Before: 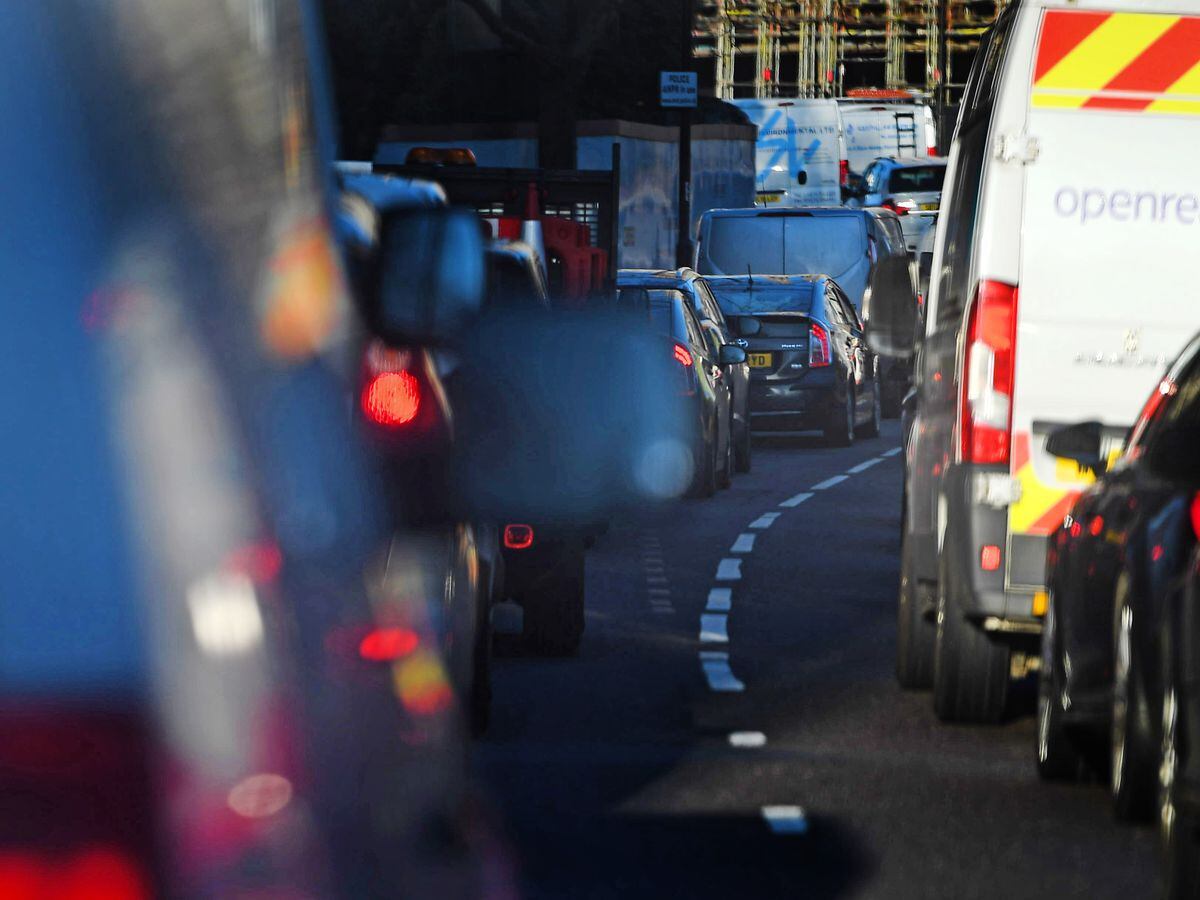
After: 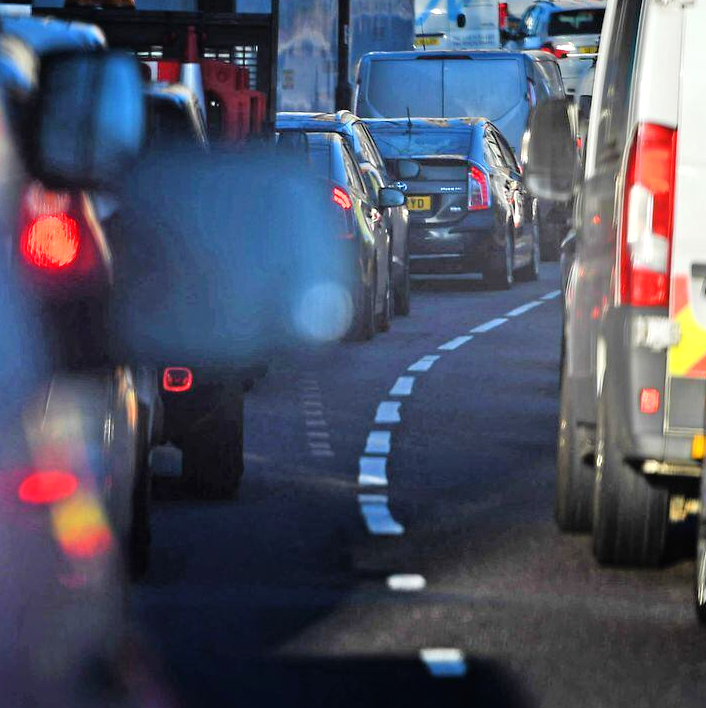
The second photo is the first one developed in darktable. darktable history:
tone equalizer: -7 EV 0.154 EV, -6 EV 0.58 EV, -5 EV 1.12 EV, -4 EV 1.3 EV, -3 EV 1.15 EV, -2 EV 0.6 EV, -1 EV 0.167 EV, mask exposure compensation -0.505 EV
crop and rotate: left 28.437%, top 17.455%, right 12.668%, bottom 3.776%
